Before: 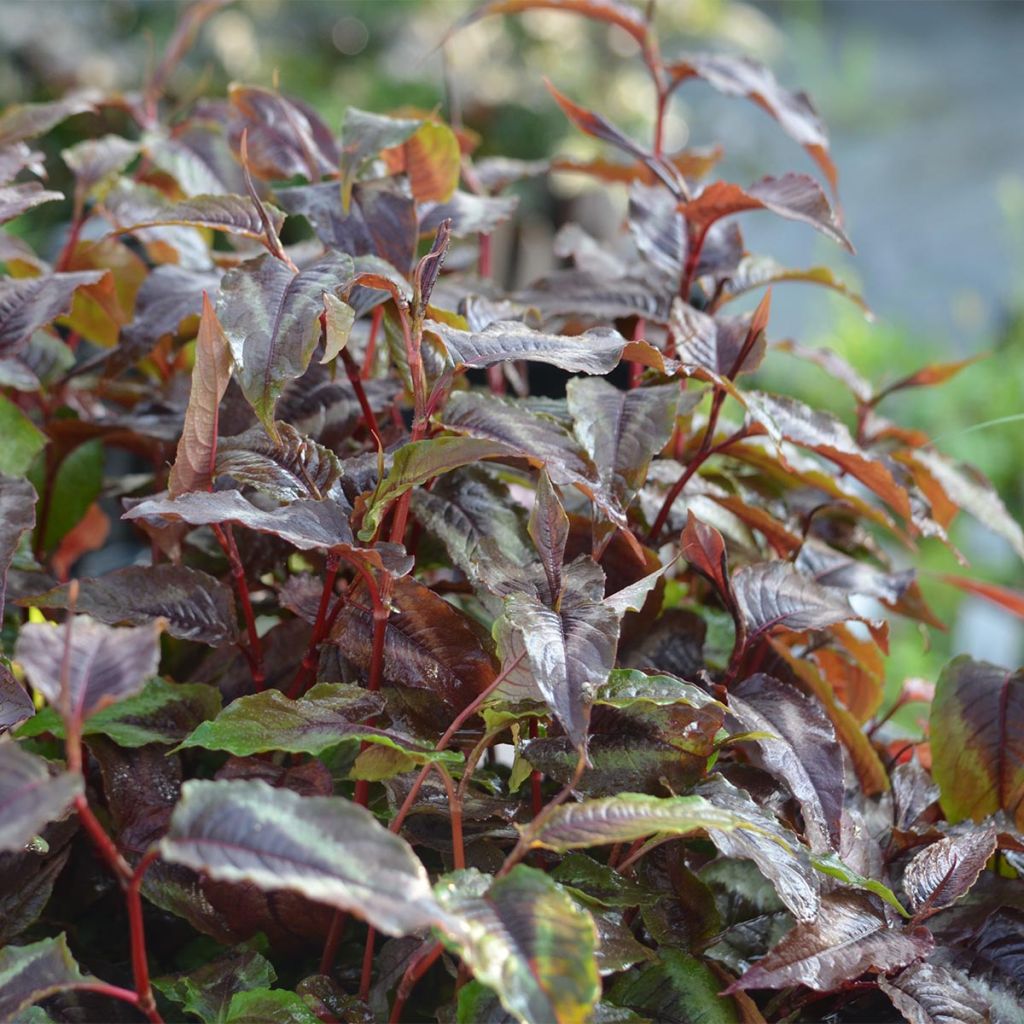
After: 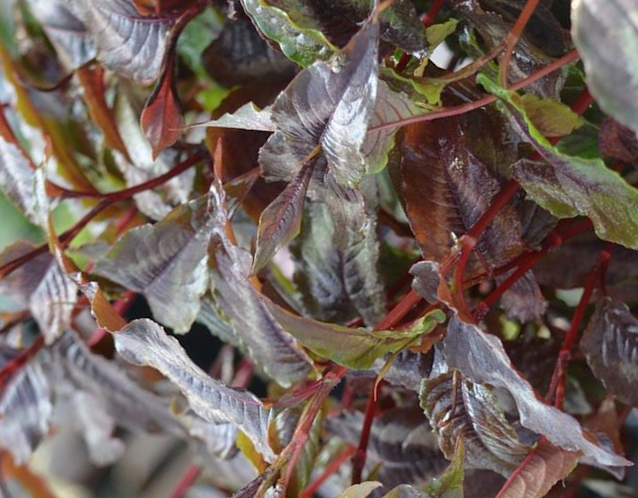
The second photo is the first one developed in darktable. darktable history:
crop and rotate: angle 146.77°, left 9.136%, top 15.591%, right 4.491%, bottom 16.979%
